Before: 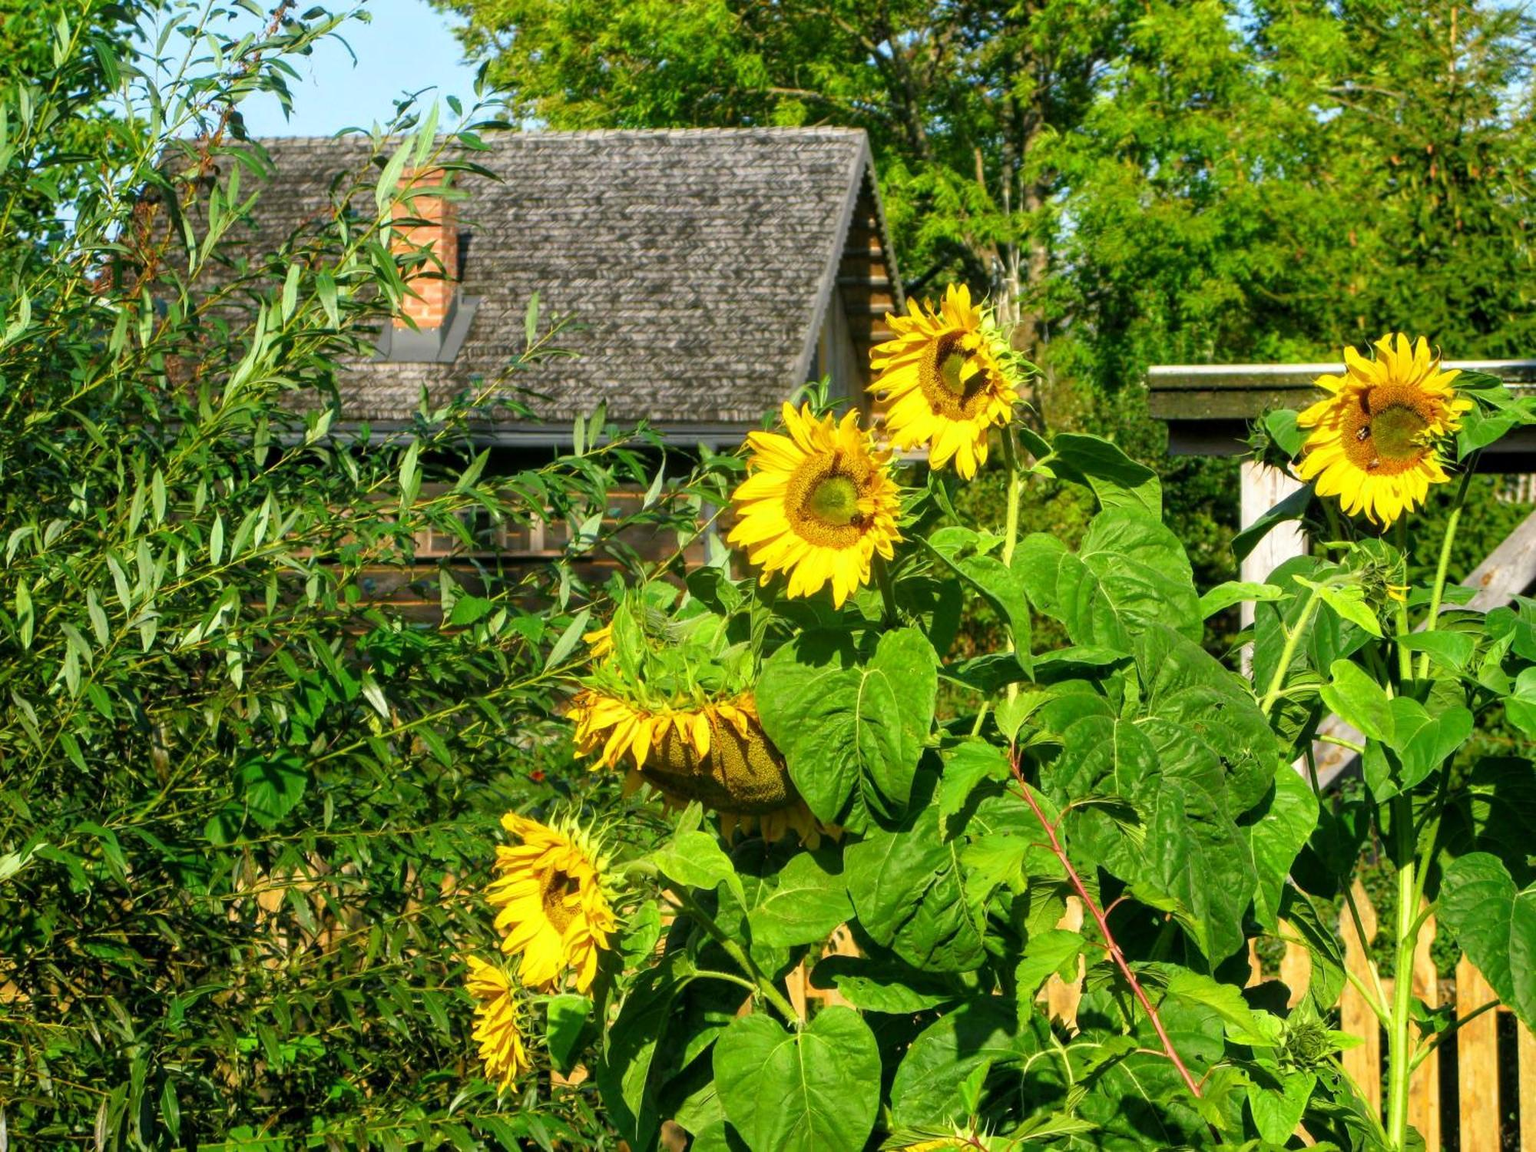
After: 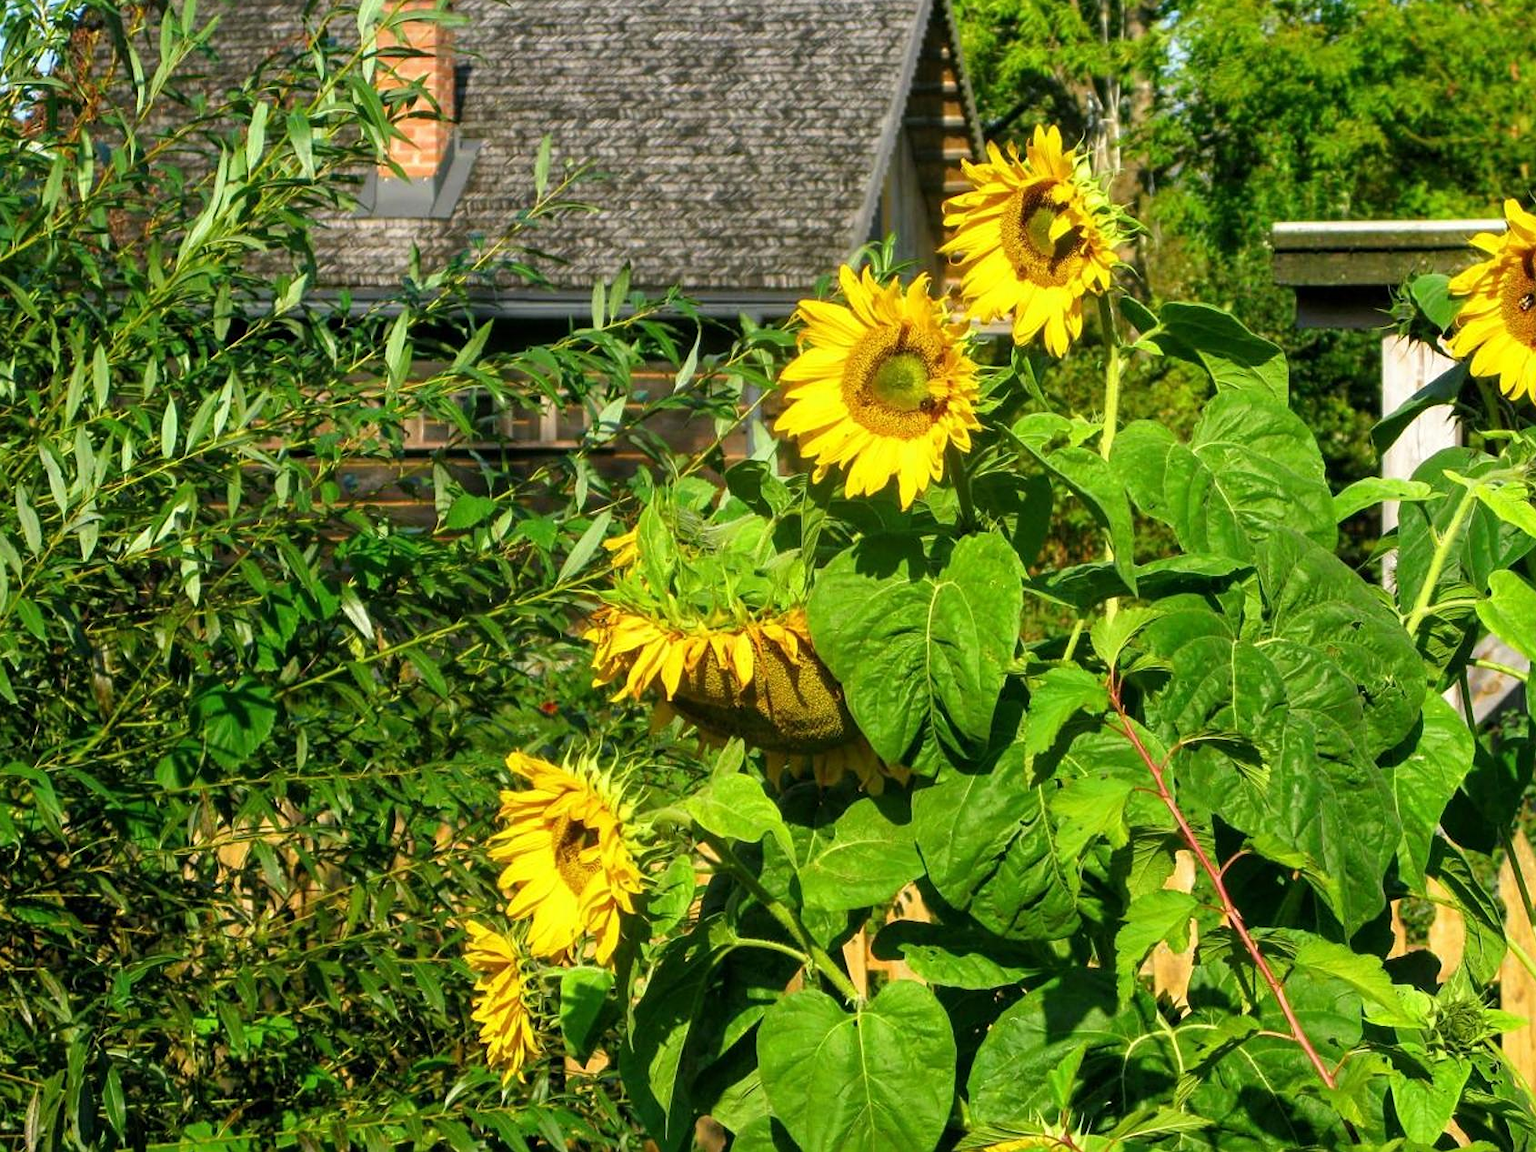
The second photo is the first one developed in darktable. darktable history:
sharpen: amount 0.2
crop and rotate: left 4.842%, top 15.51%, right 10.668%
